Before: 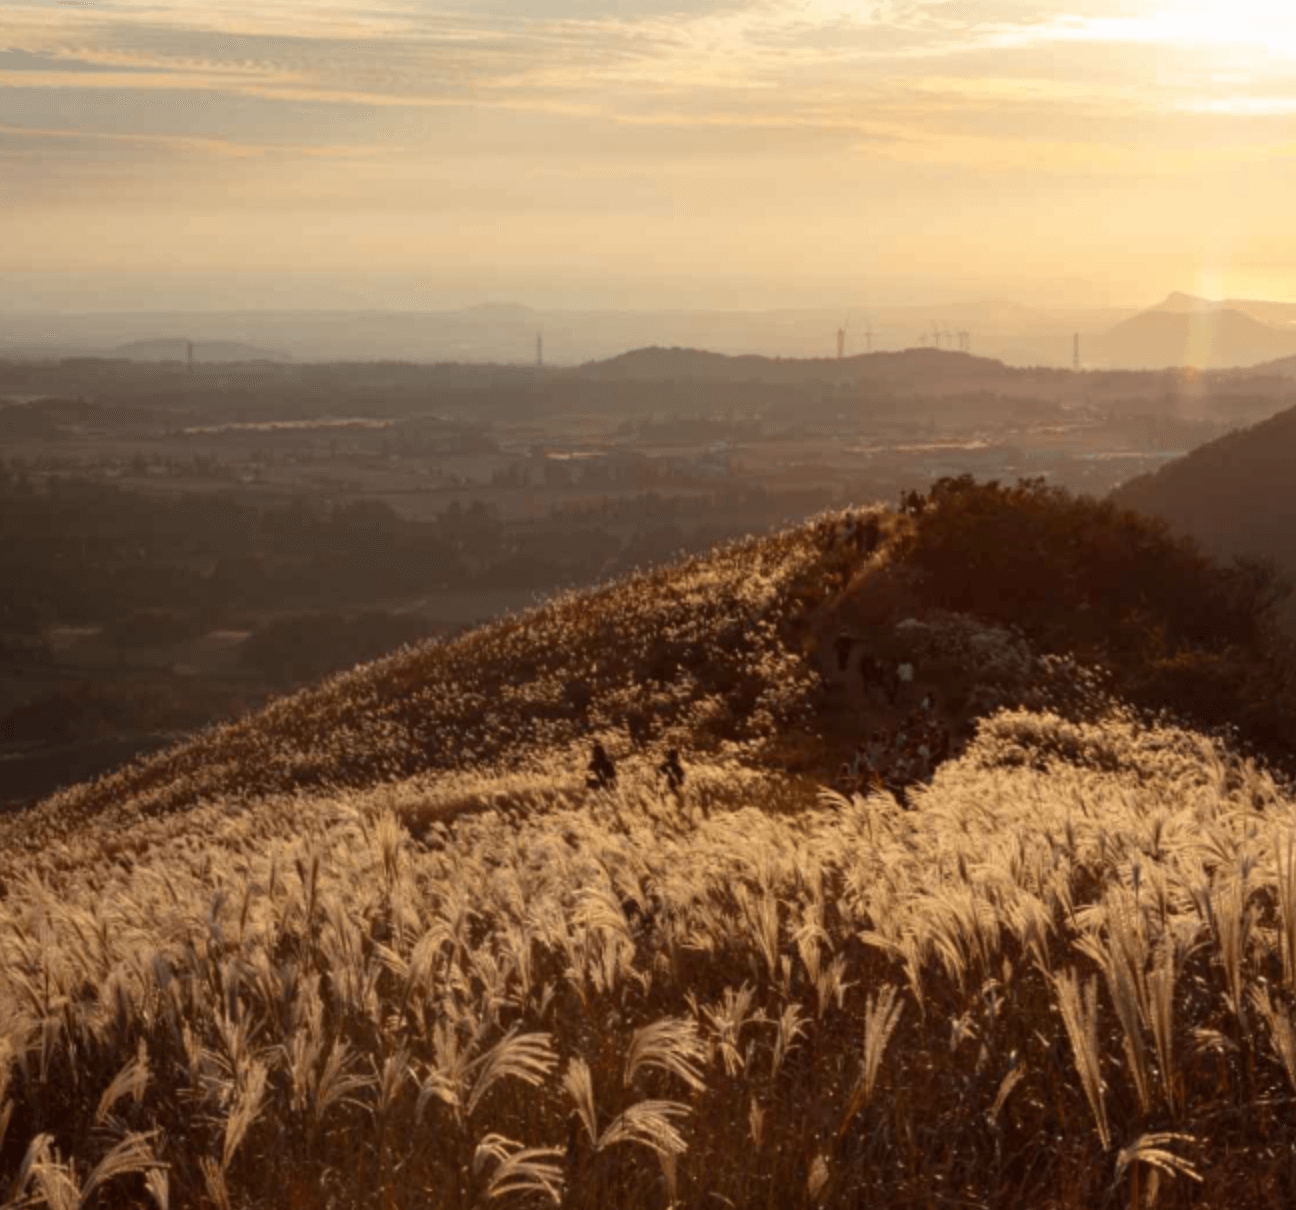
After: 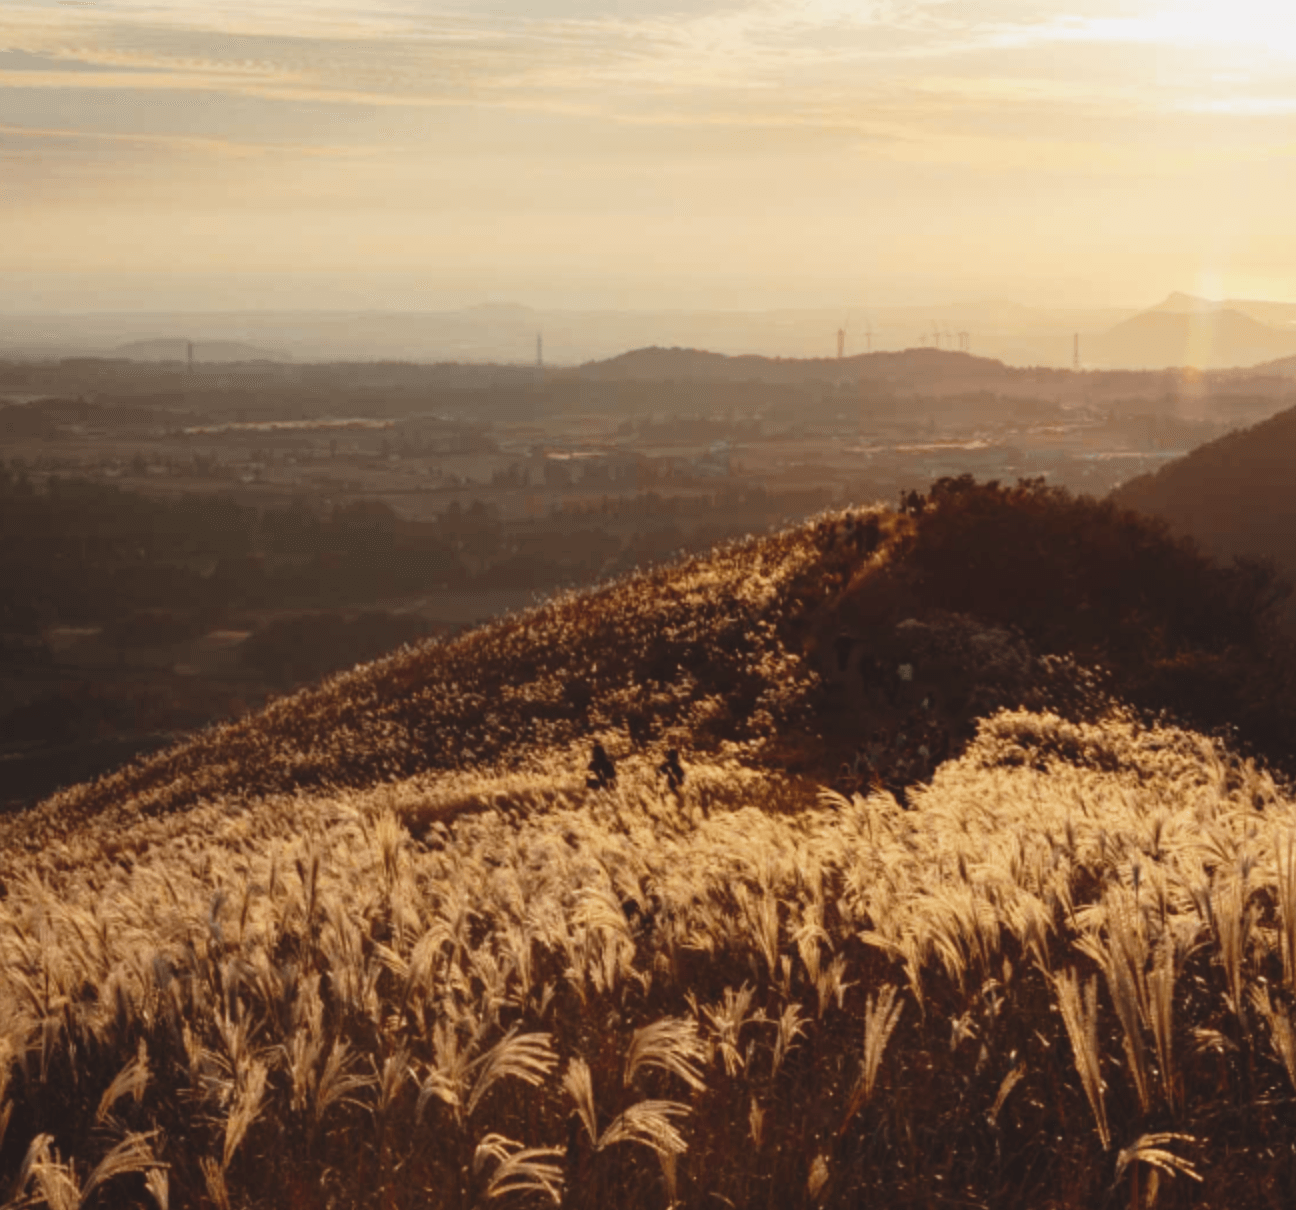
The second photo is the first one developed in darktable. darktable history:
tone curve: curves: ch0 [(0, 0.087) (0.175, 0.178) (0.466, 0.498) (0.715, 0.764) (1, 0.961)]; ch1 [(0, 0) (0.437, 0.398) (0.476, 0.466) (0.505, 0.505) (0.534, 0.544) (0.612, 0.605) (0.641, 0.643) (1, 1)]; ch2 [(0, 0) (0.359, 0.379) (0.427, 0.453) (0.489, 0.495) (0.531, 0.534) (0.579, 0.579) (1, 1)], preserve colors none
